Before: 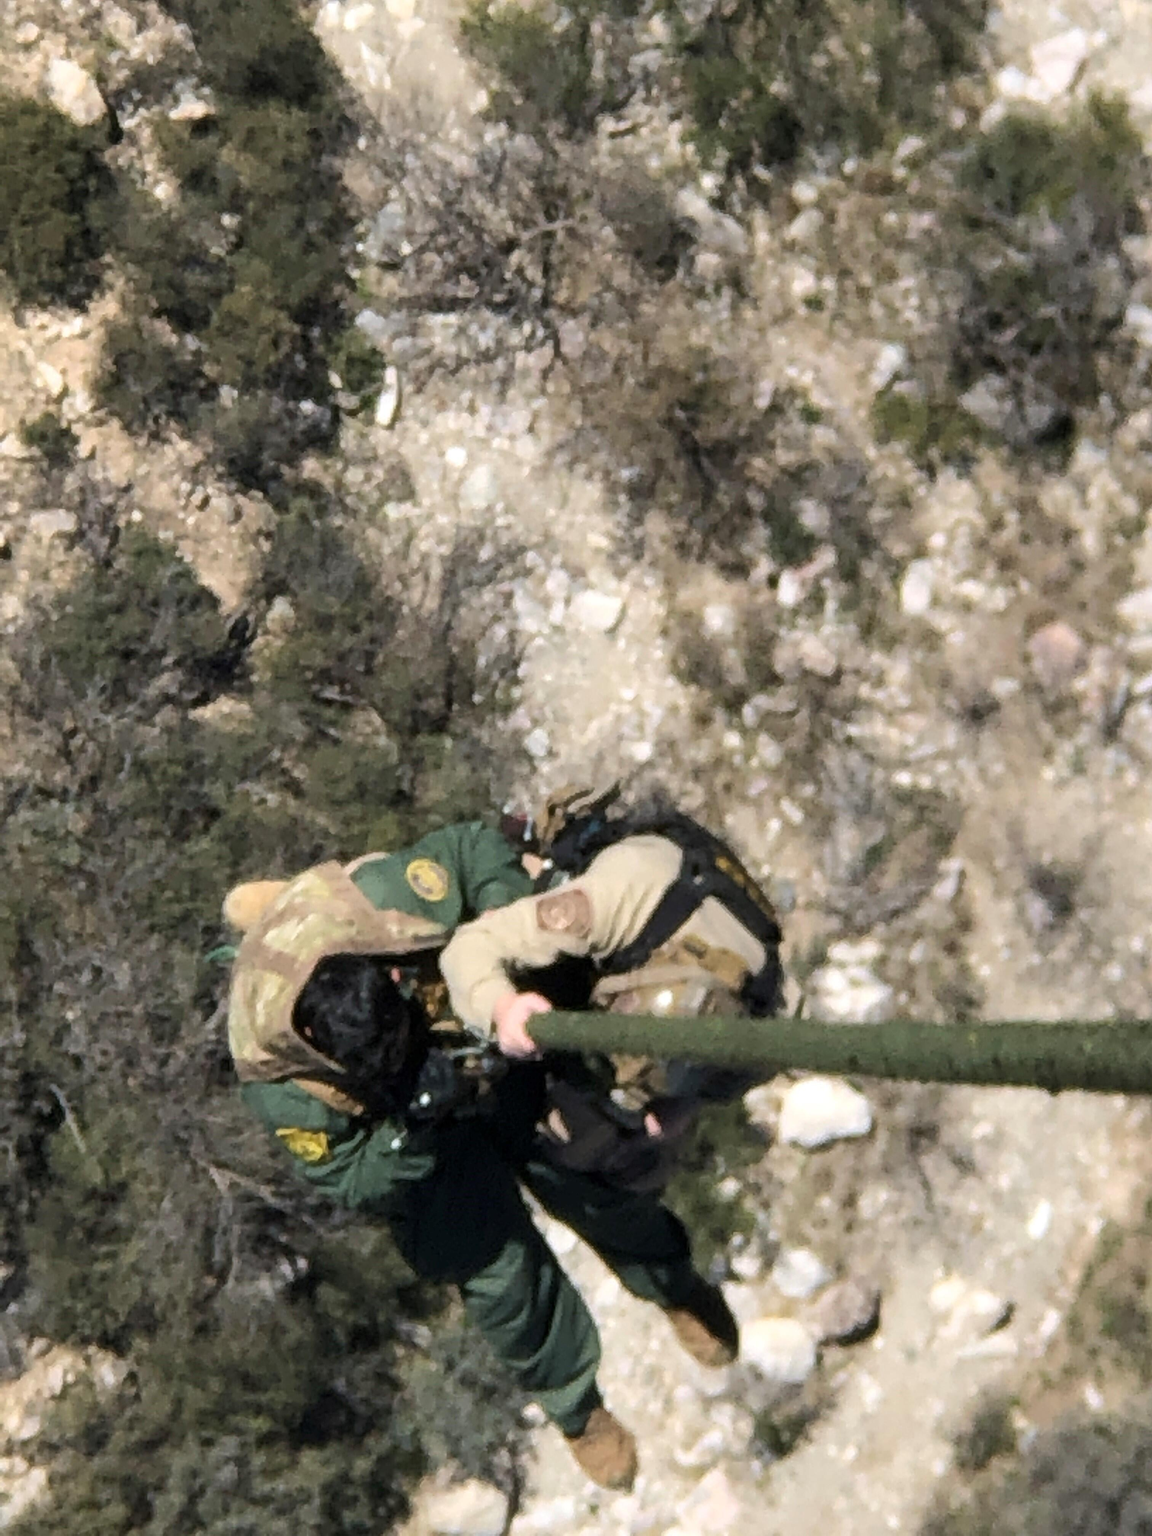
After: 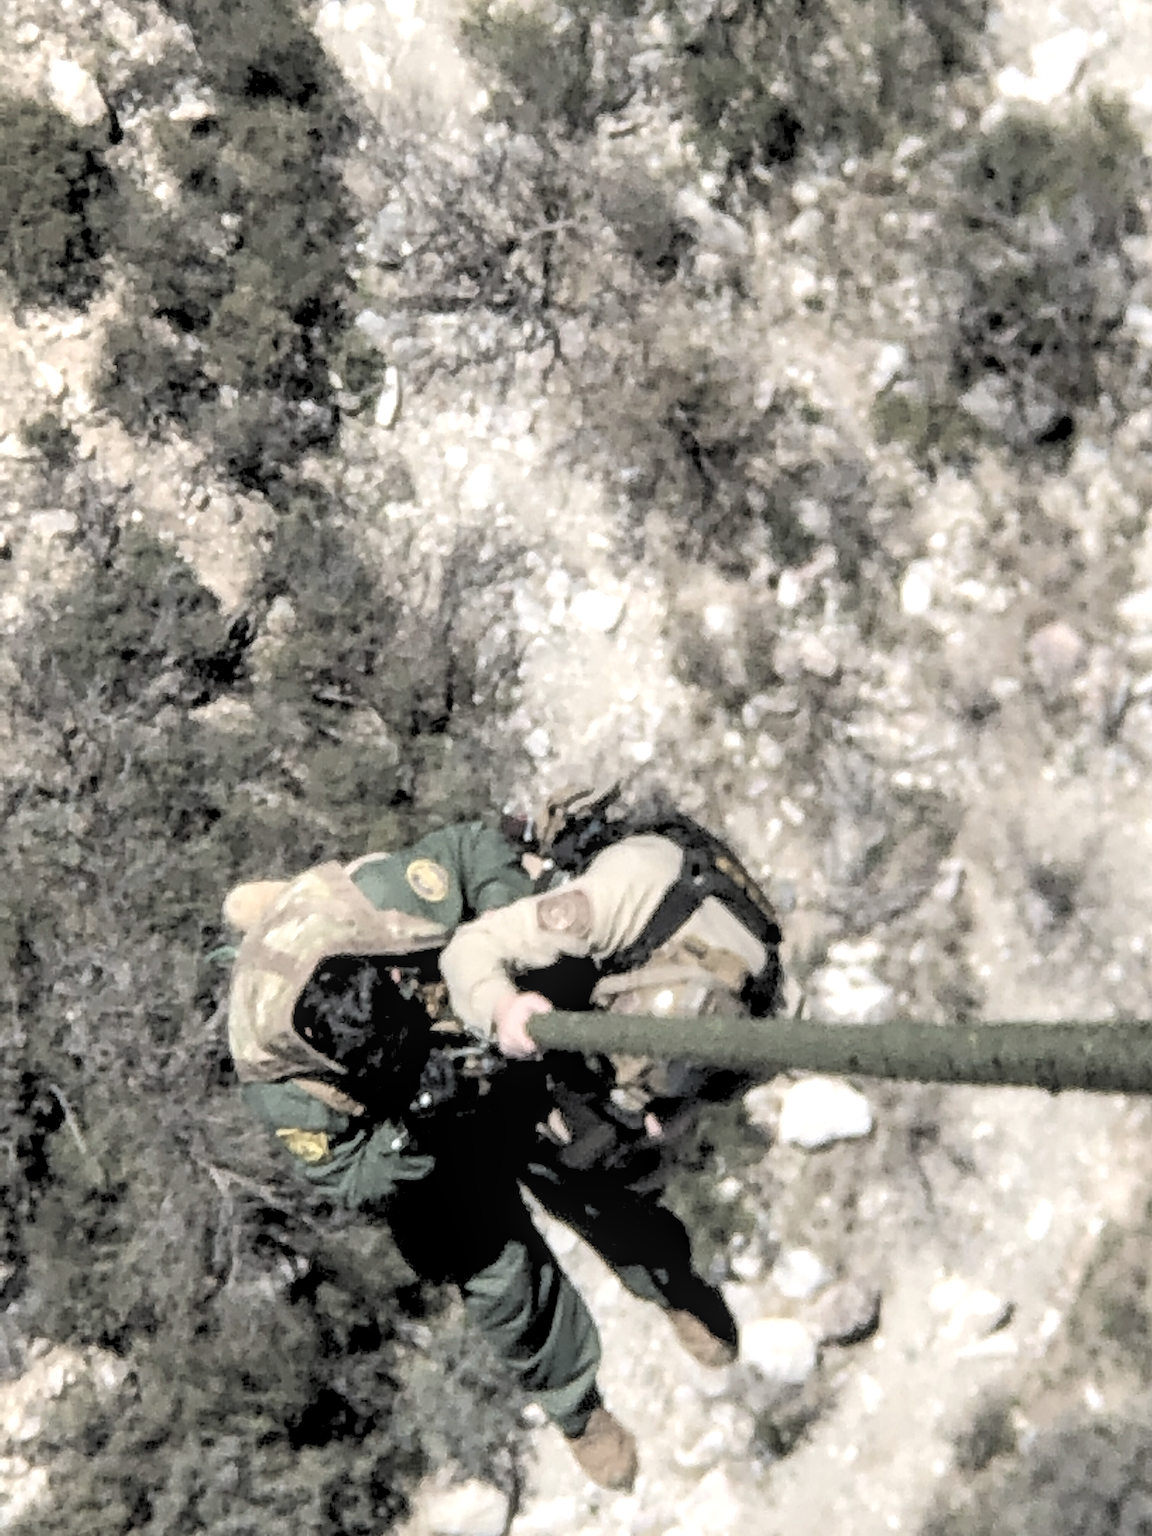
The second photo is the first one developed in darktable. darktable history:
rgb levels: levels [[0.01, 0.419, 0.839], [0, 0.5, 1], [0, 0.5, 1]]
contrast brightness saturation: brightness 0.18, saturation -0.5
local contrast: on, module defaults
